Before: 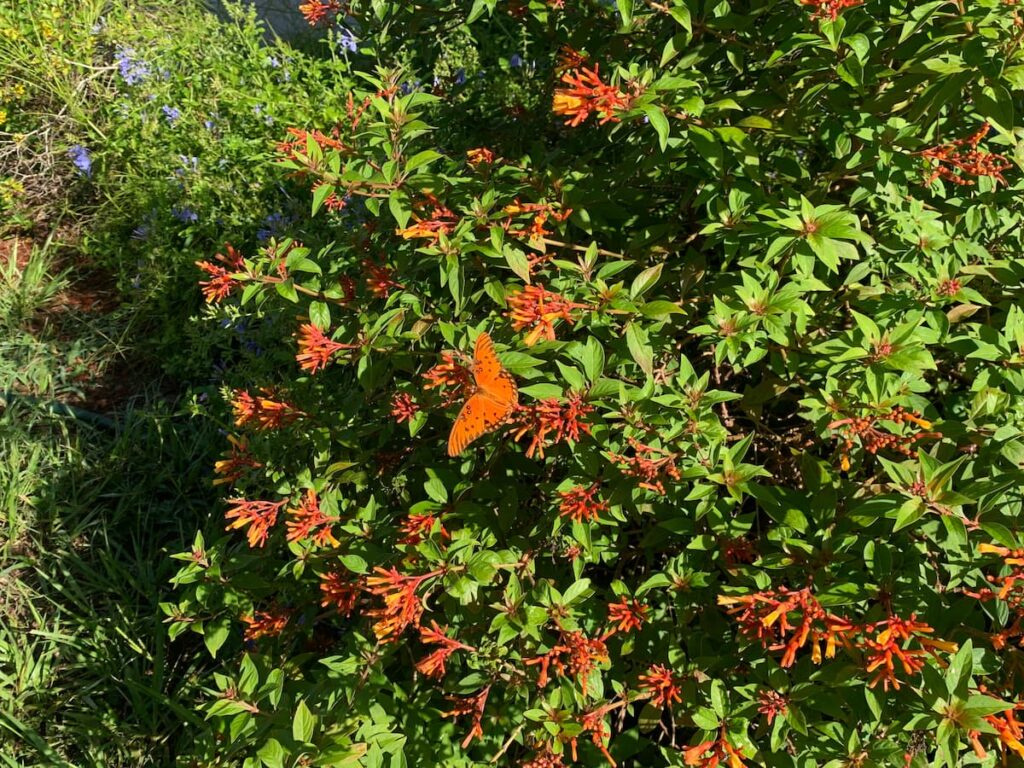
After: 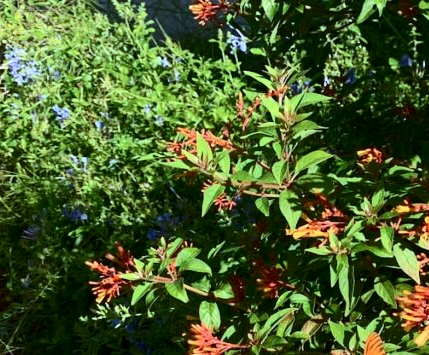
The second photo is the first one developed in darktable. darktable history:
color correction: highlights a* -10.04, highlights b* -10.37
contrast brightness saturation: contrast 0.28
crop and rotate: left 10.817%, top 0.062%, right 47.194%, bottom 53.626%
